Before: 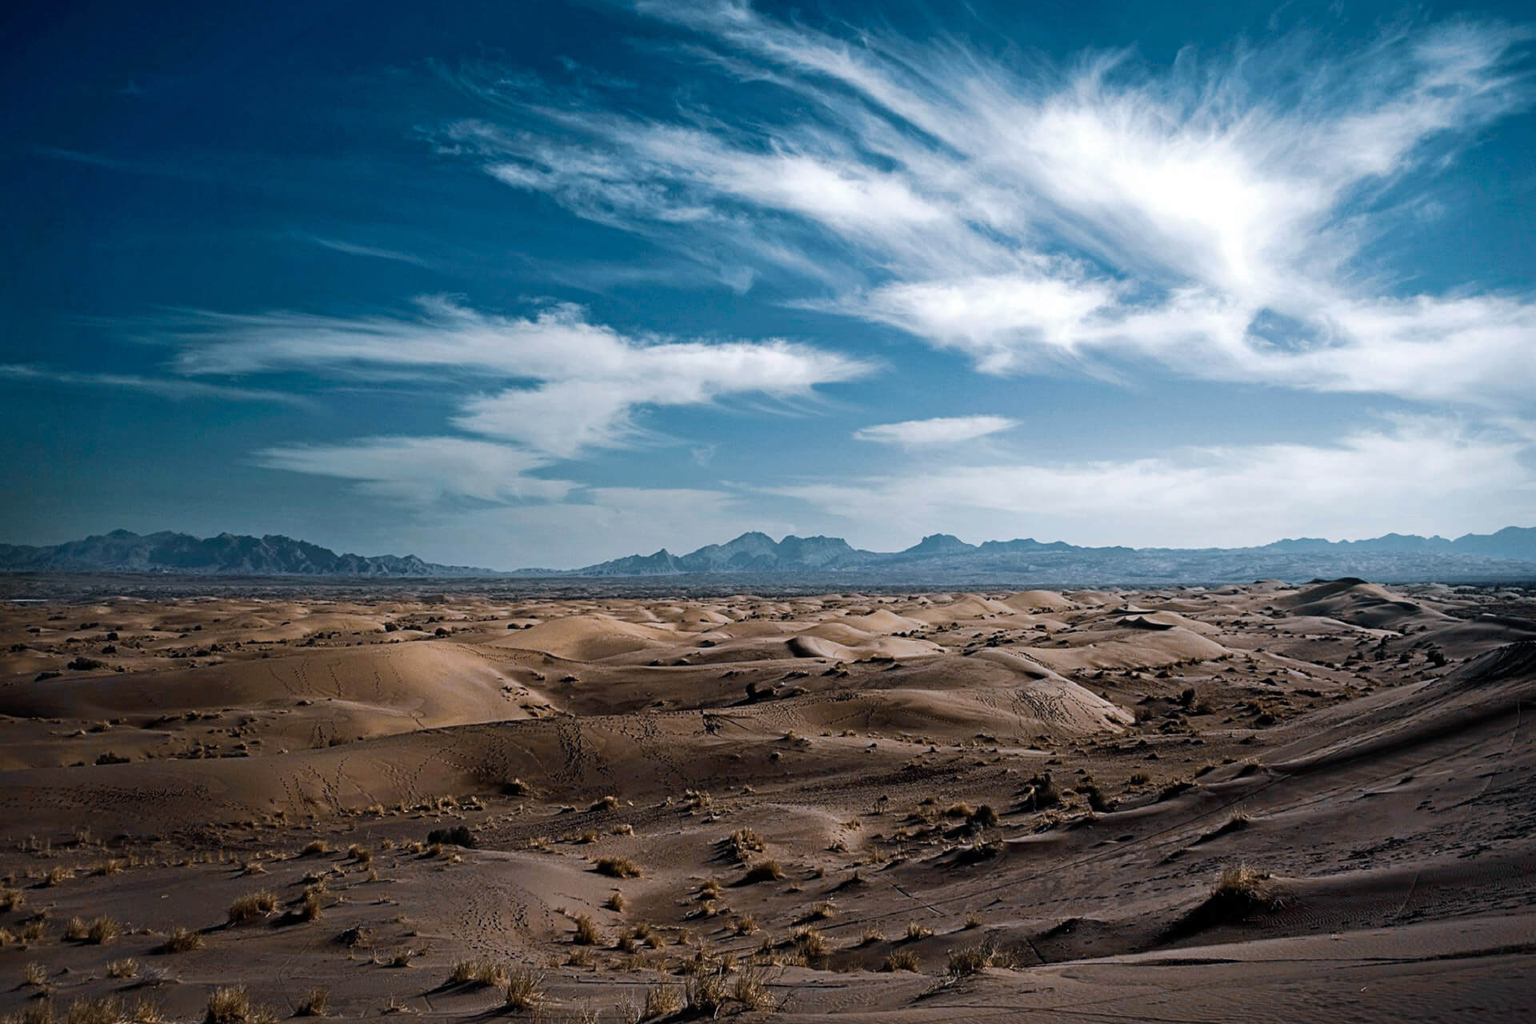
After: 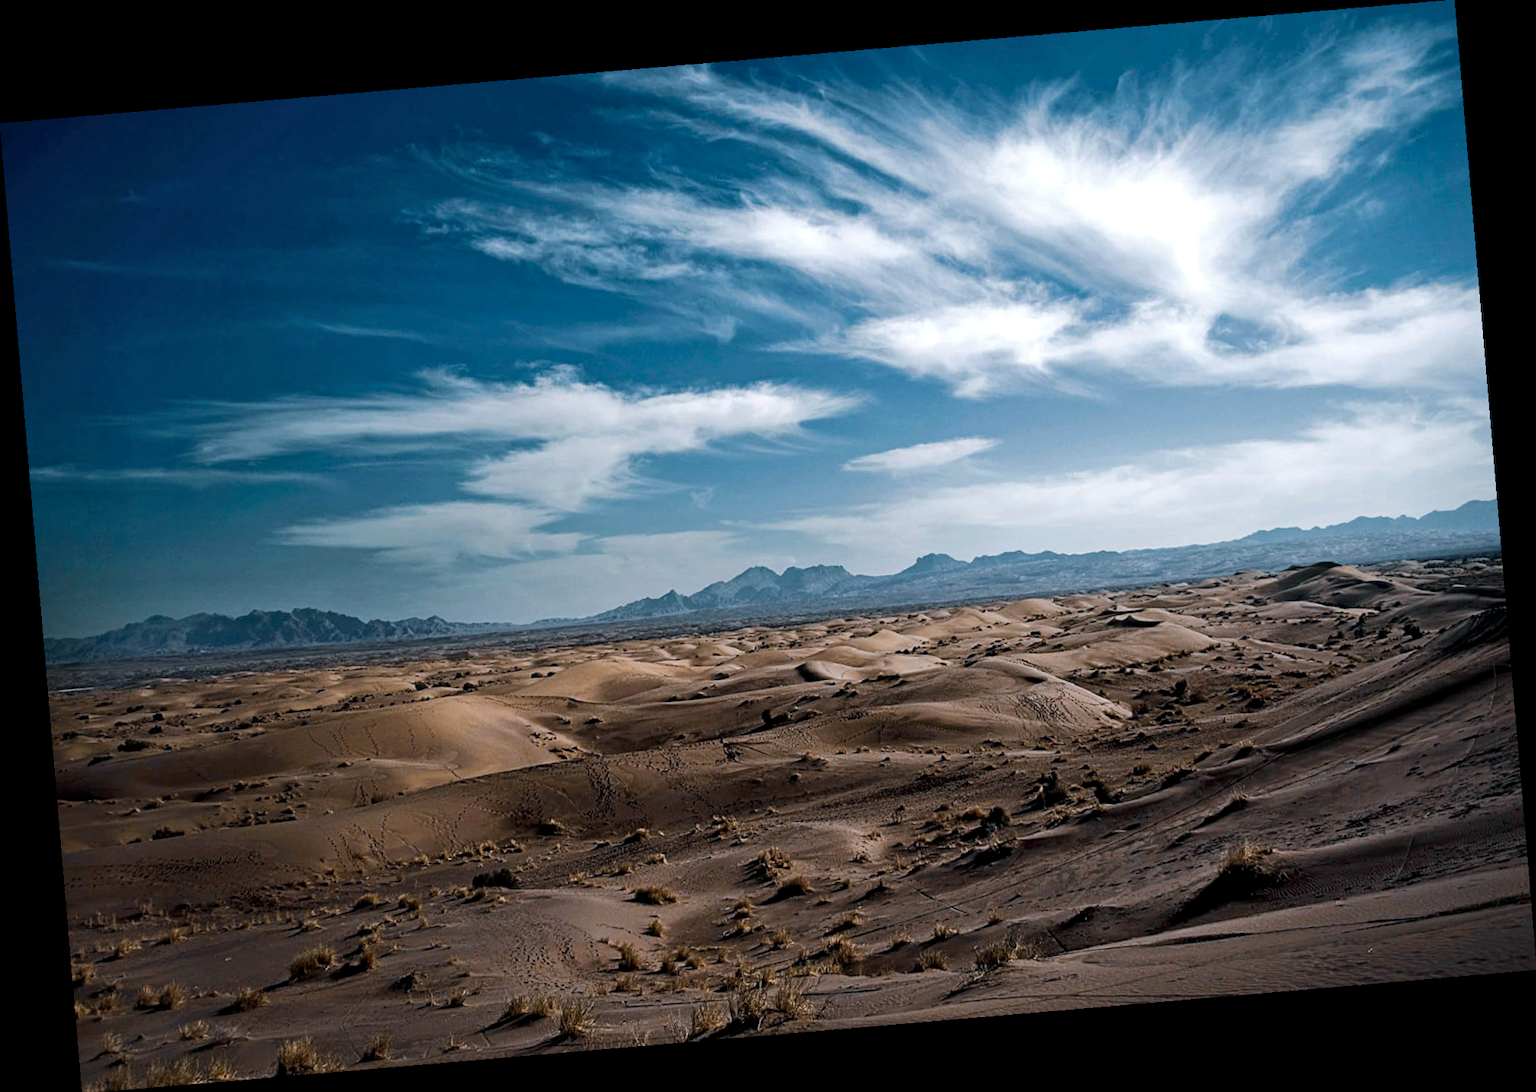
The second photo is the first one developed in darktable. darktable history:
rotate and perspective: rotation -4.86°, automatic cropping off
local contrast: highlights 100%, shadows 100%, detail 120%, midtone range 0.2
